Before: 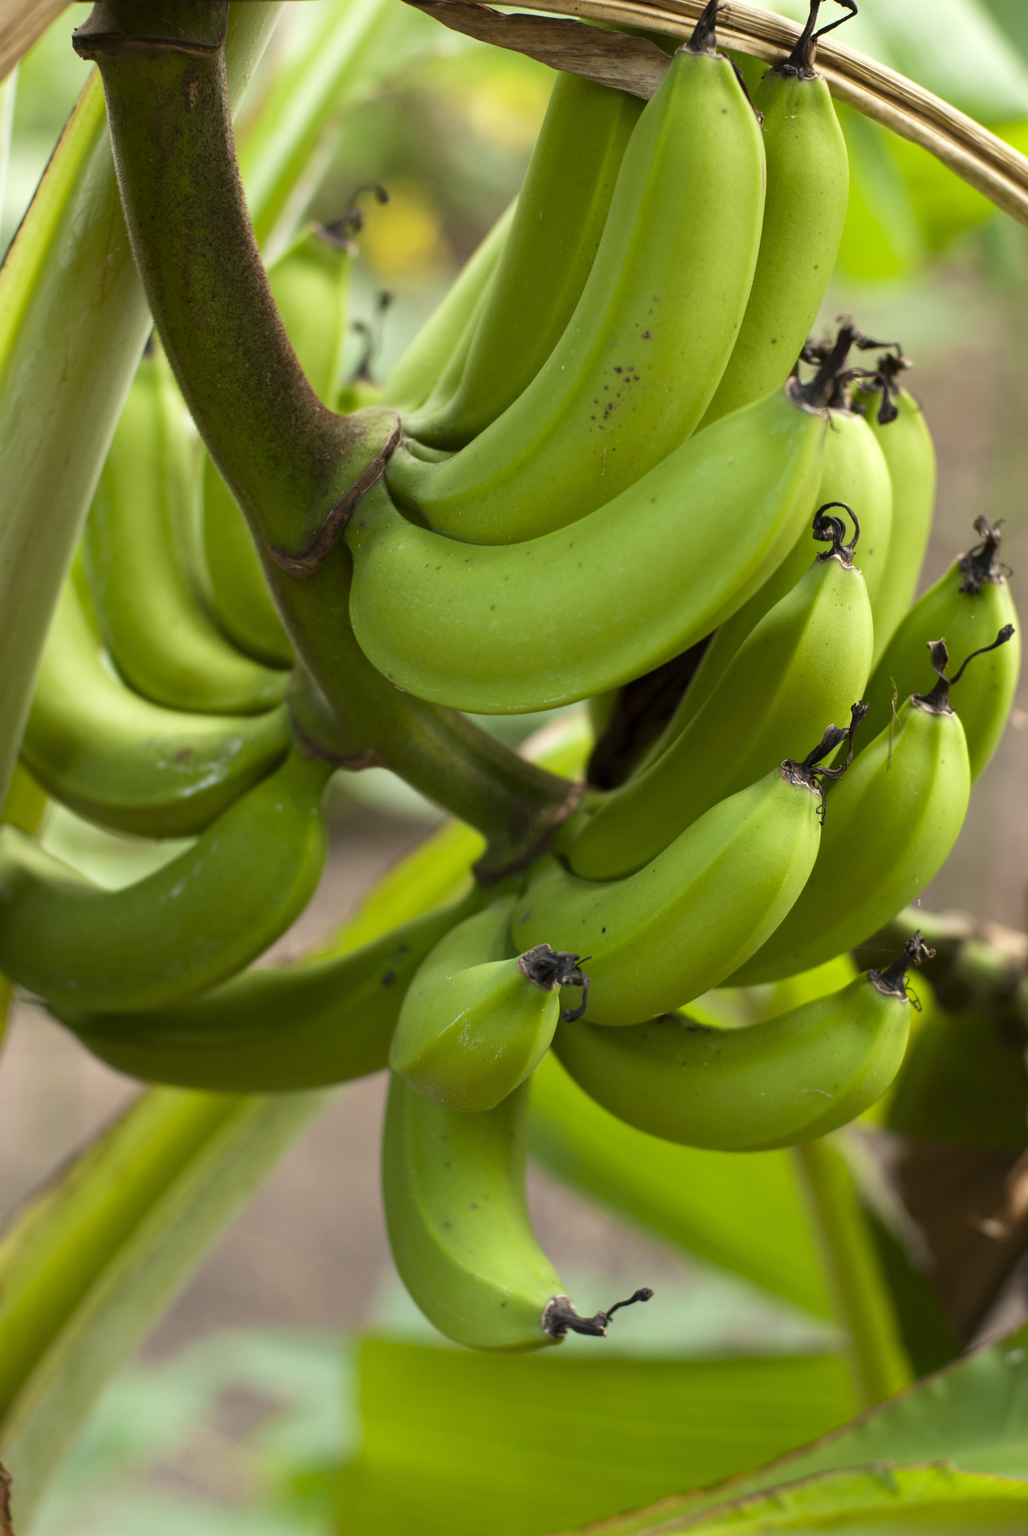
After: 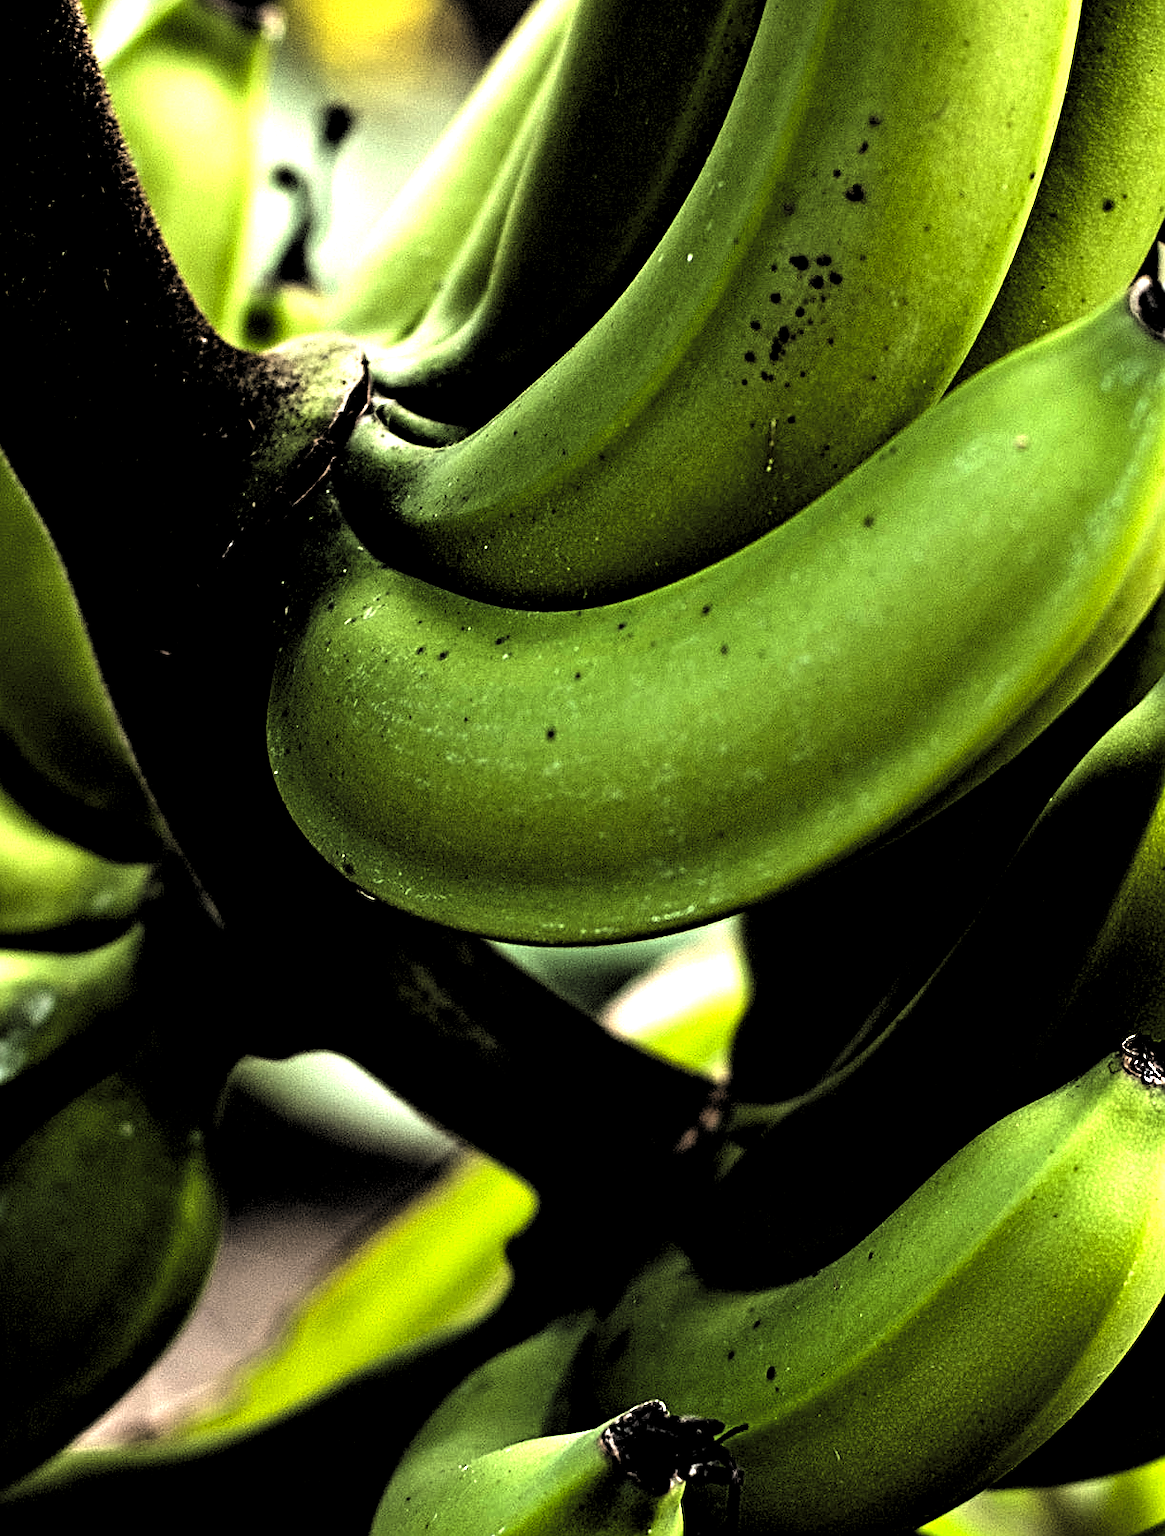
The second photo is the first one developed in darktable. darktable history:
levels: levels [0.514, 0.759, 1]
crop: left 20.932%, top 15.471%, right 21.848%, bottom 34.081%
sharpen: on, module defaults
contrast equalizer: octaves 7, y [[0.5, 0.542, 0.583, 0.625, 0.667, 0.708], [0.5 ×6], [0.5 ×6], [0 ×6], [0 ×6]]
exposure: black level correction 0, exposure 1.45 EV, compensate exposure bias true, compensate highlight preservation false
